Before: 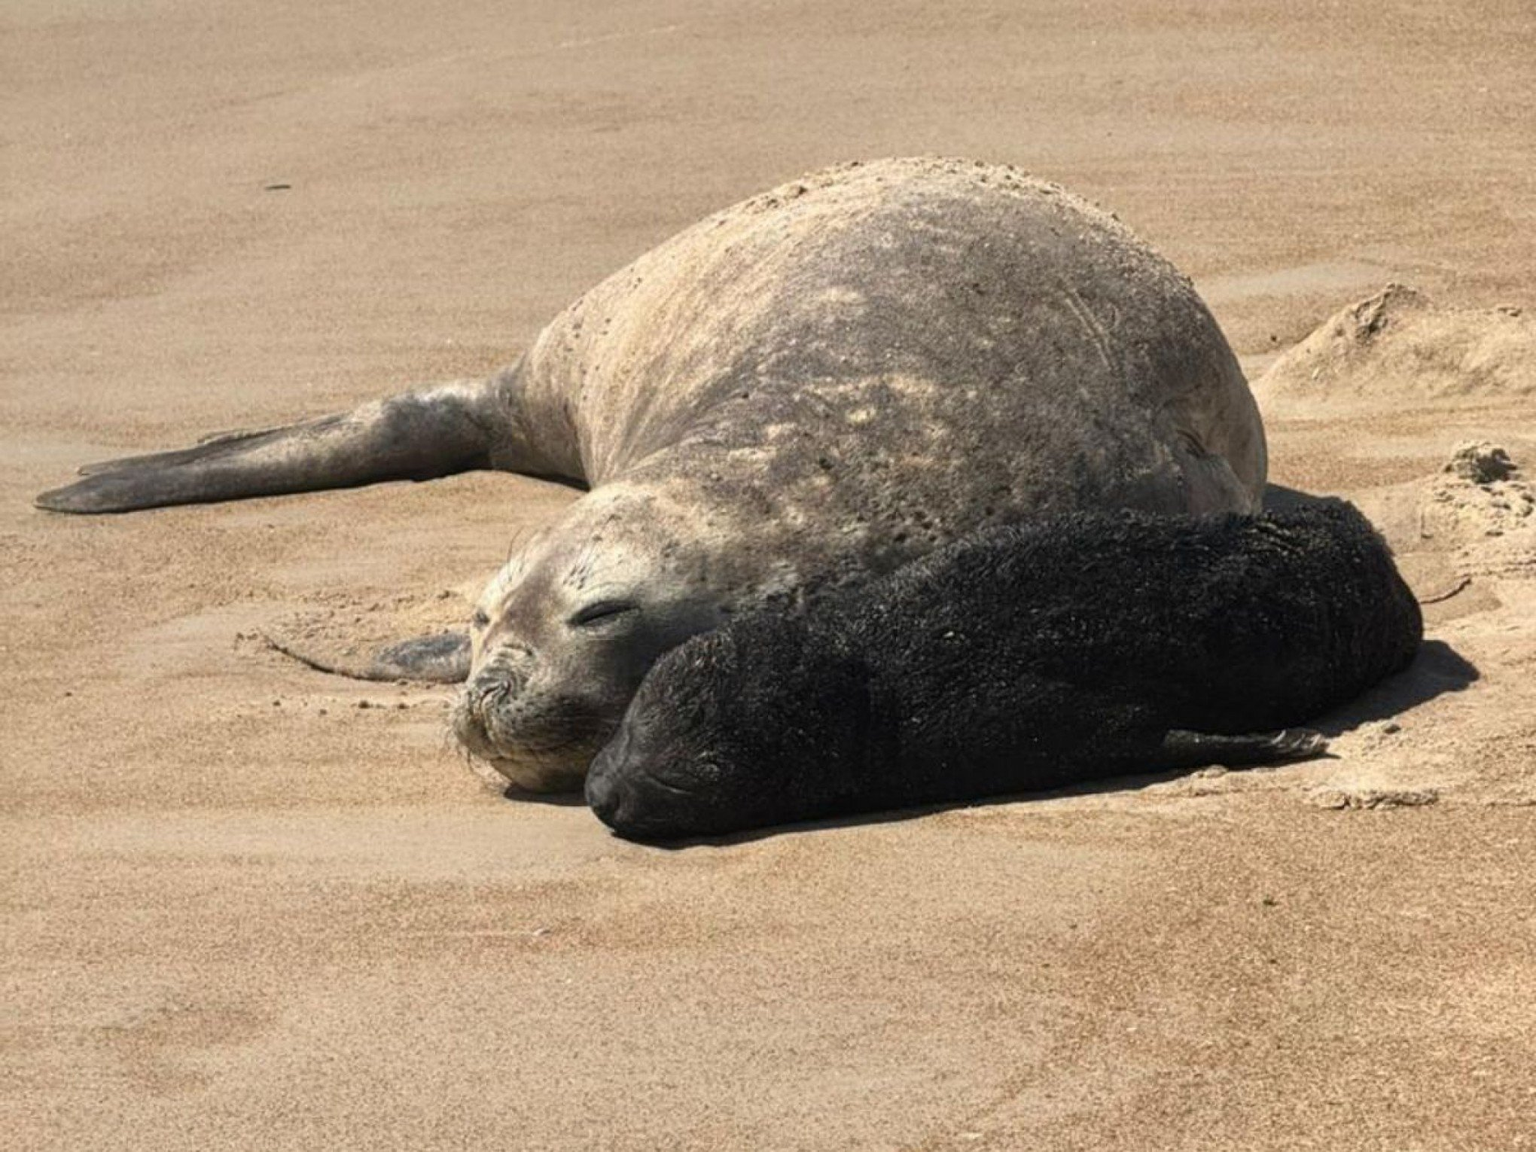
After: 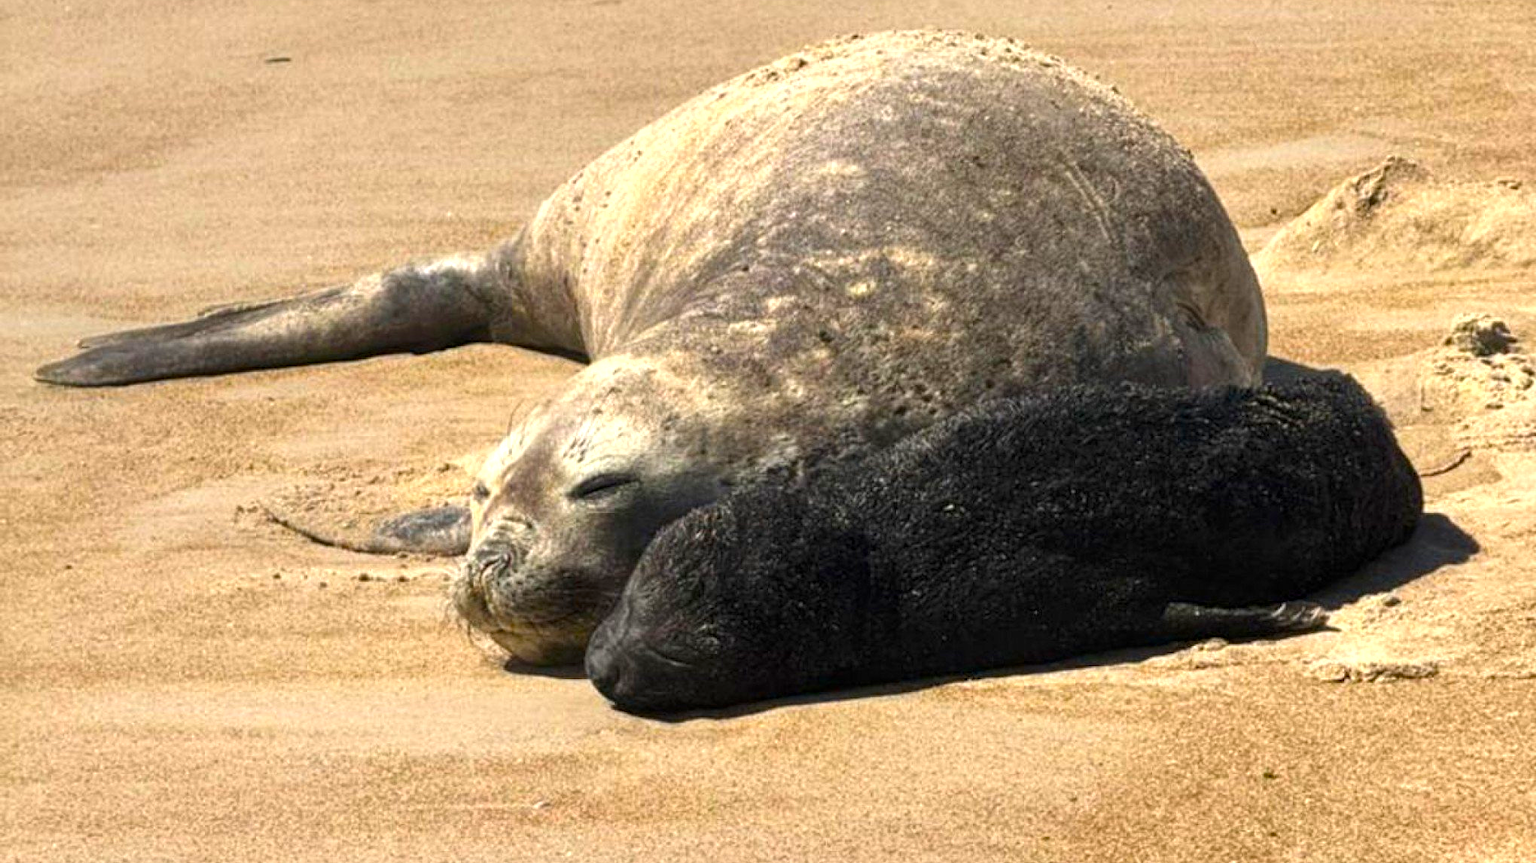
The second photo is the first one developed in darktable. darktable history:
local contrast: highlights 105%, shadows 102%, detail 119%, midtone range 0.2
exposure: exposure -0.044 EV, compensate exposure bias true, compensate highlight preservation false
color balance rgb: perceptual saturation grading › global saturation 30.754%, perceptual brilliance grading › global brilliance 12.181%, global vibrance 20%
crop: top 11.049%, bottom 13.924%
